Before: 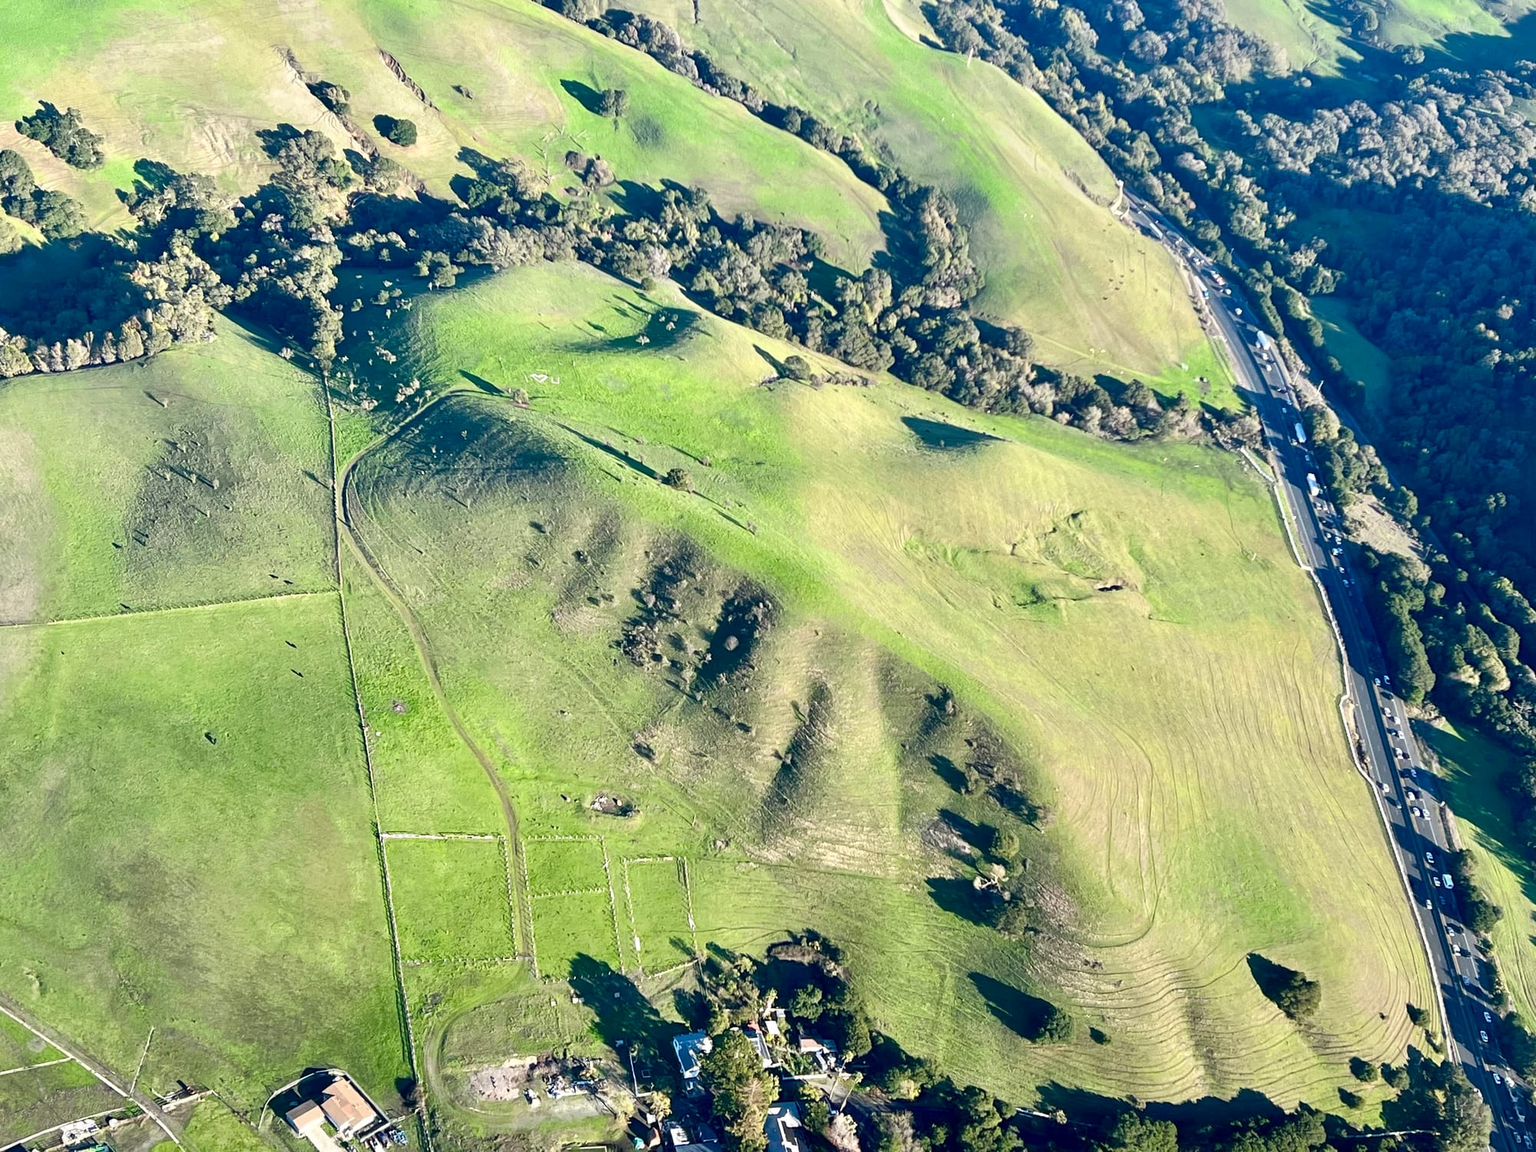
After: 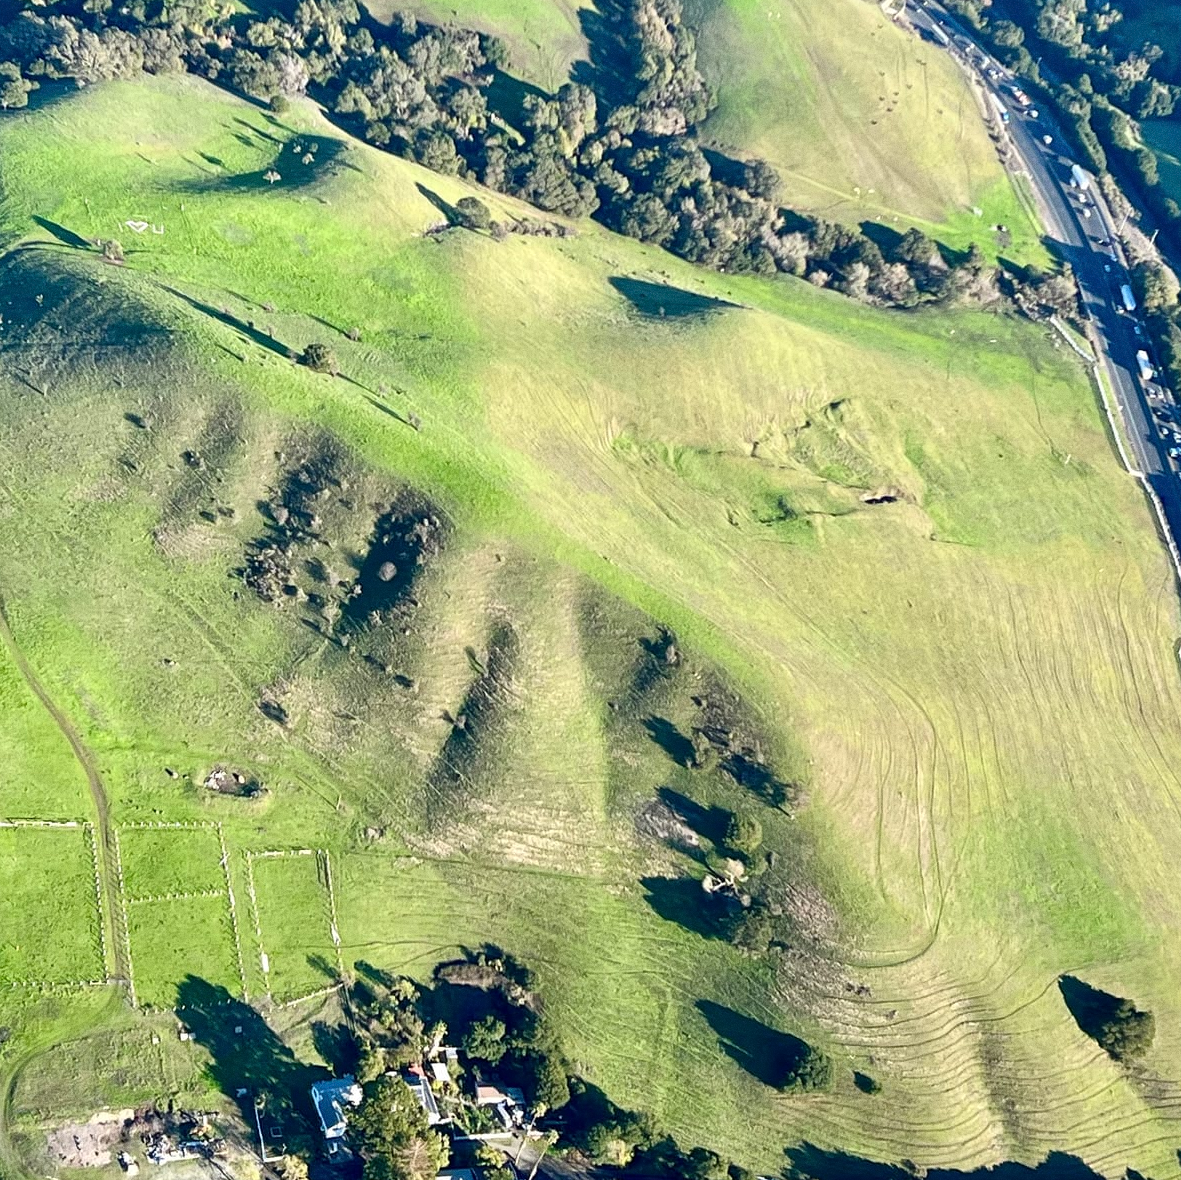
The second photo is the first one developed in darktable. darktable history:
crop and rotate: left 28.256%, top 17.734%, right 12.656%, bottom 3.573%
grain: coarseness 0.47 ISO
local contrast: mode bilateral grid, contrast 10, coarseness 25, detail 115%, midtone range 0.2
